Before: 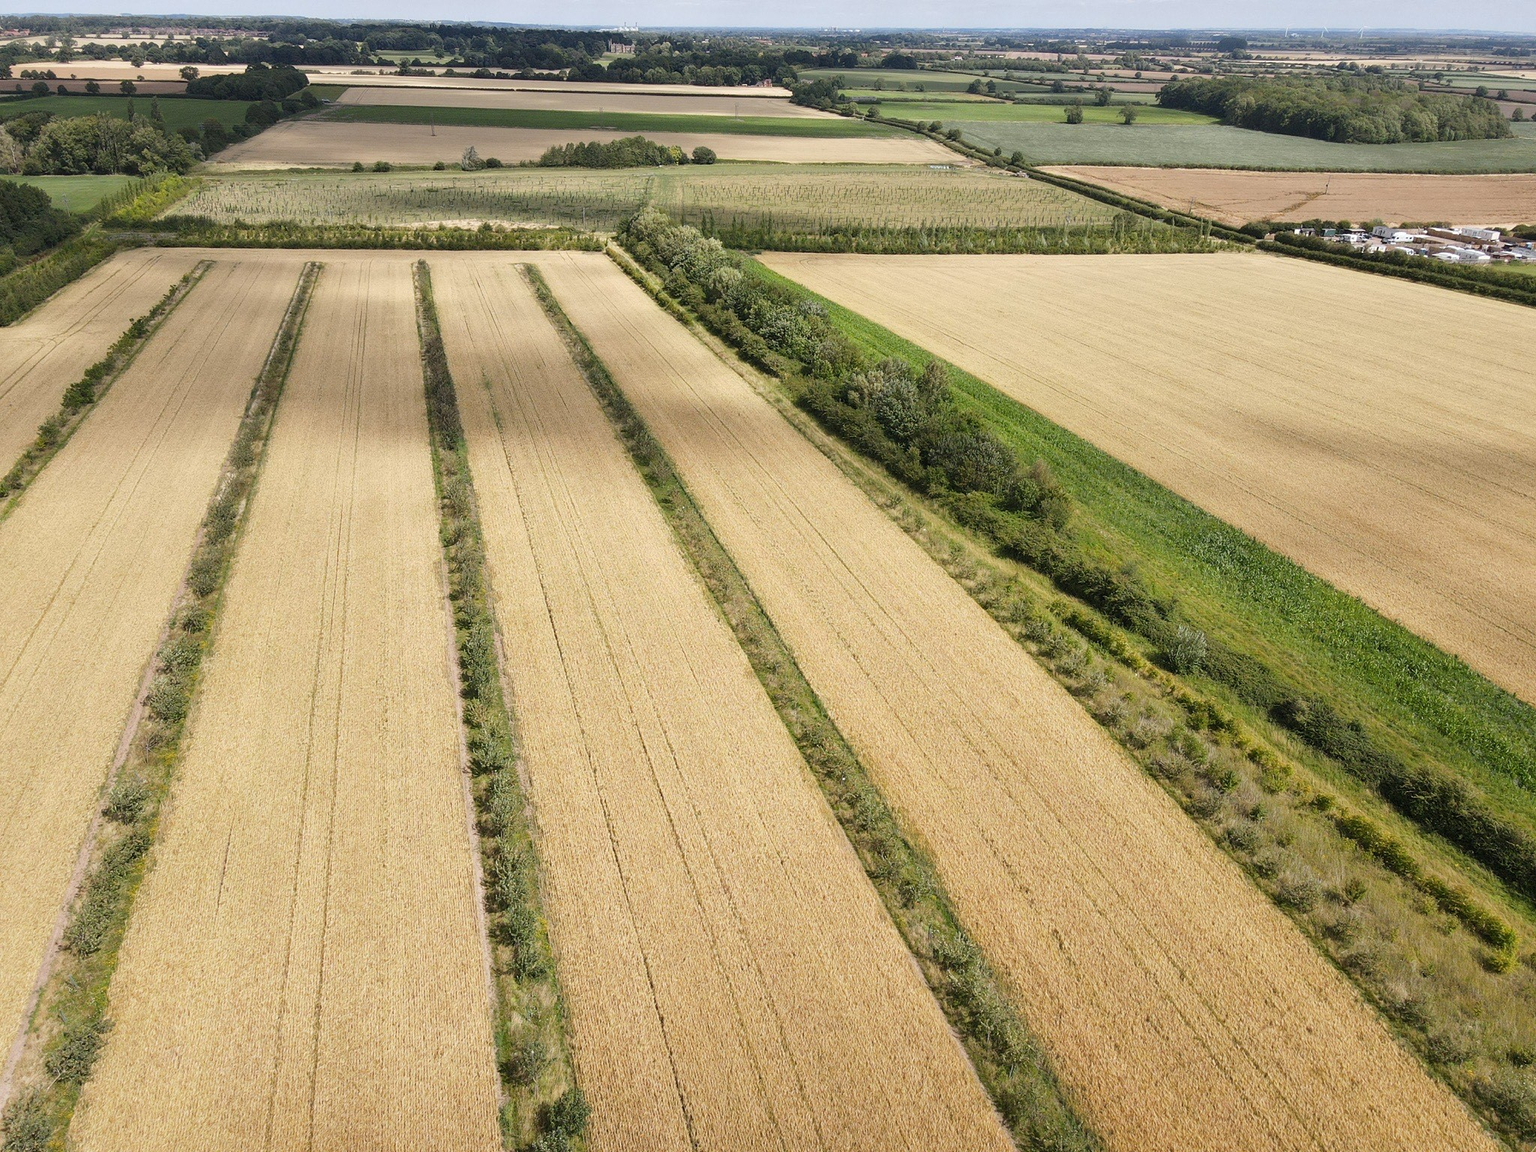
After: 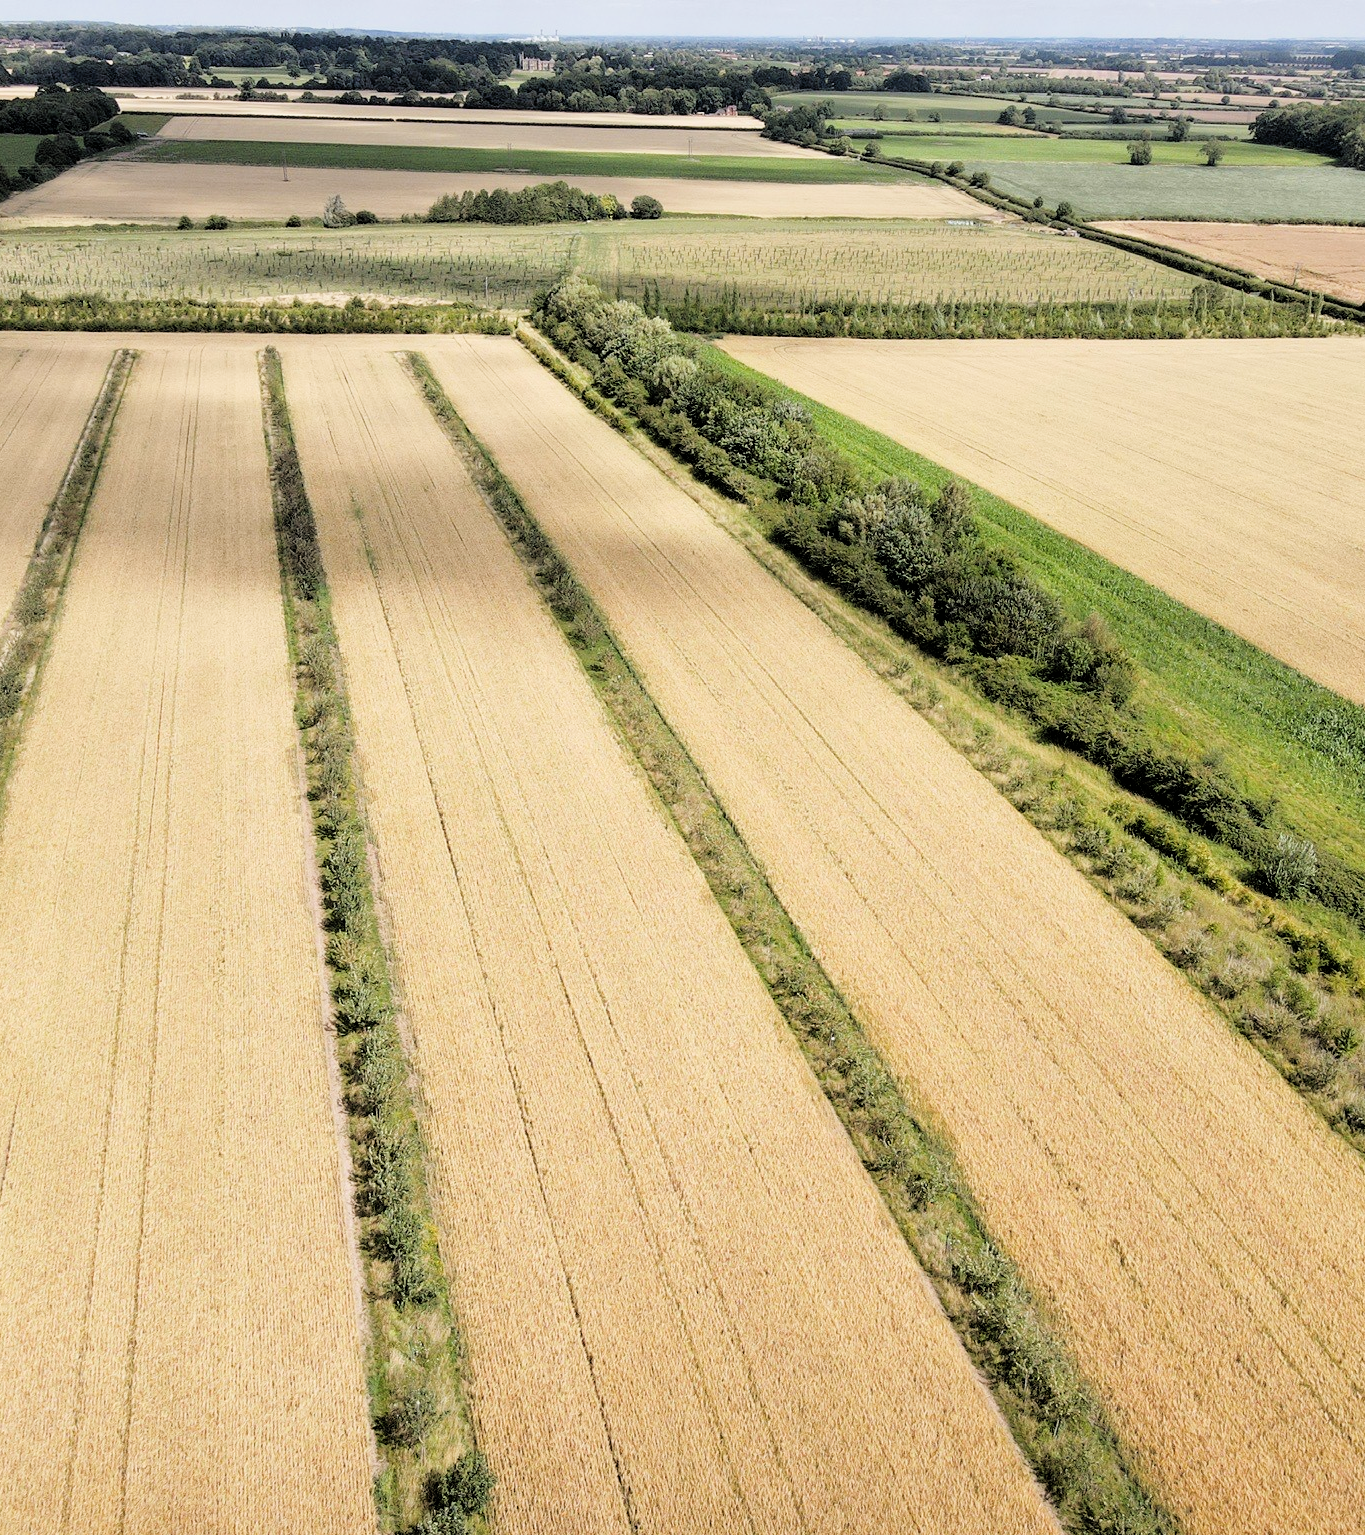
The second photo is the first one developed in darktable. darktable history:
crop and rotate: left 14.292%, right 19.041%
exposure: black level correction -0.002, exposure 0.54 EV, compensate highlight preservation false
filmic rgb: black relative exposure -3.31 EV, white relative exposure 3.45 EV, hardness 2.36, contrast 1.103
